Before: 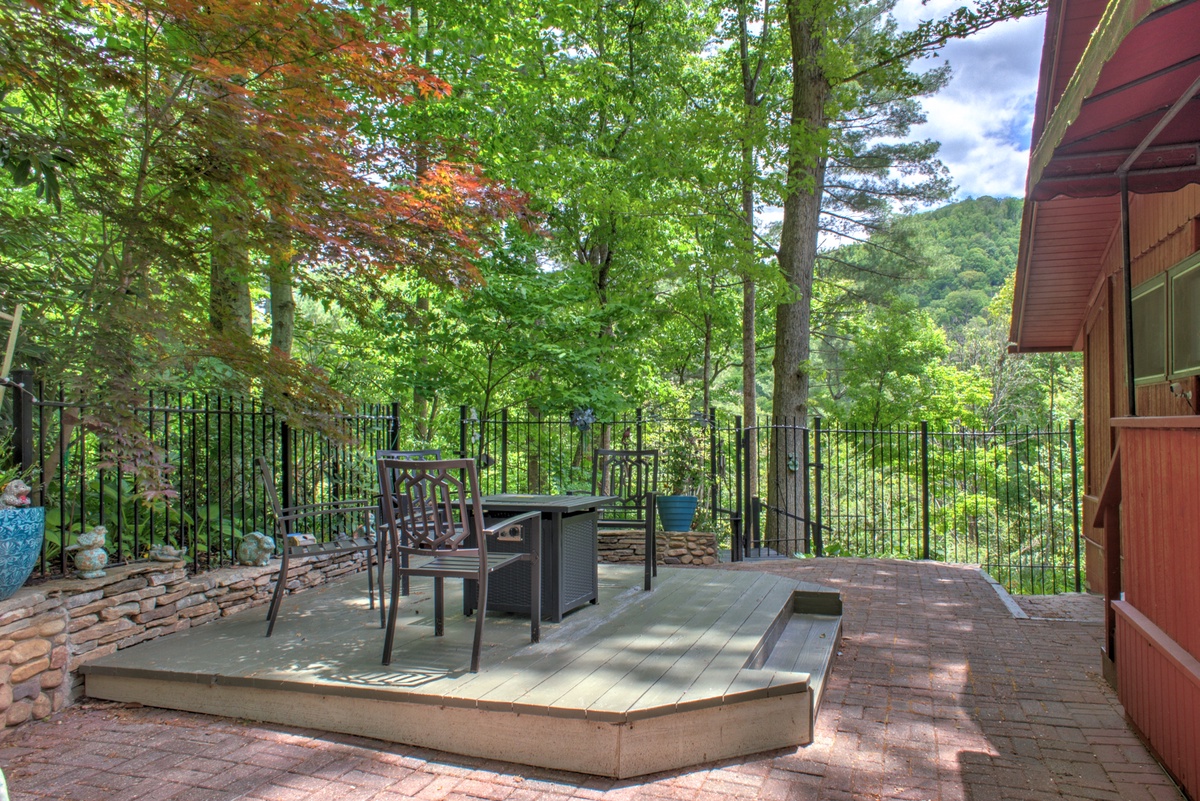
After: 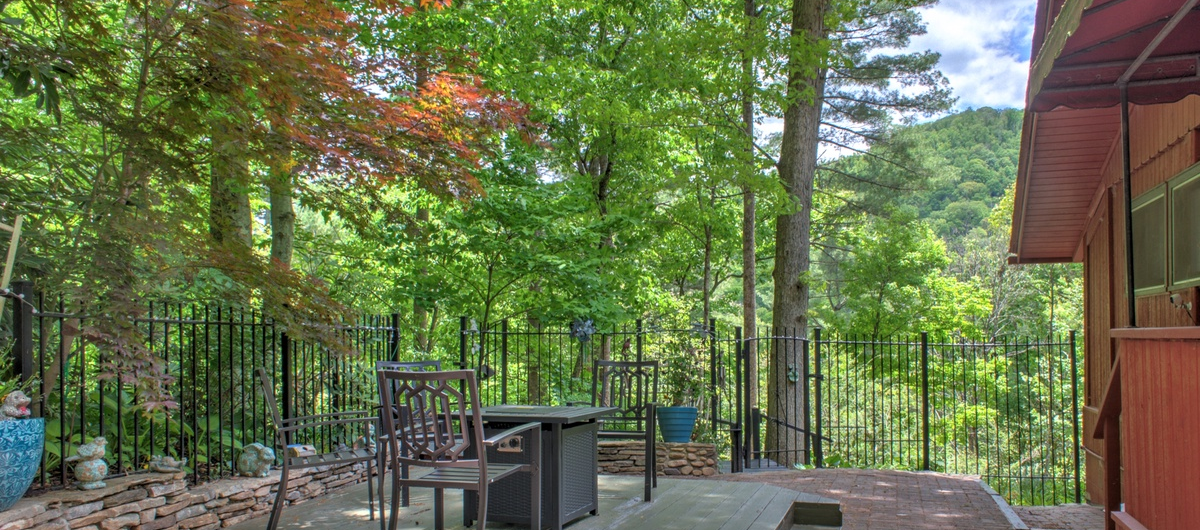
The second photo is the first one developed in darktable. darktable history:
crop: top 11.171%, bottom 22.566%
